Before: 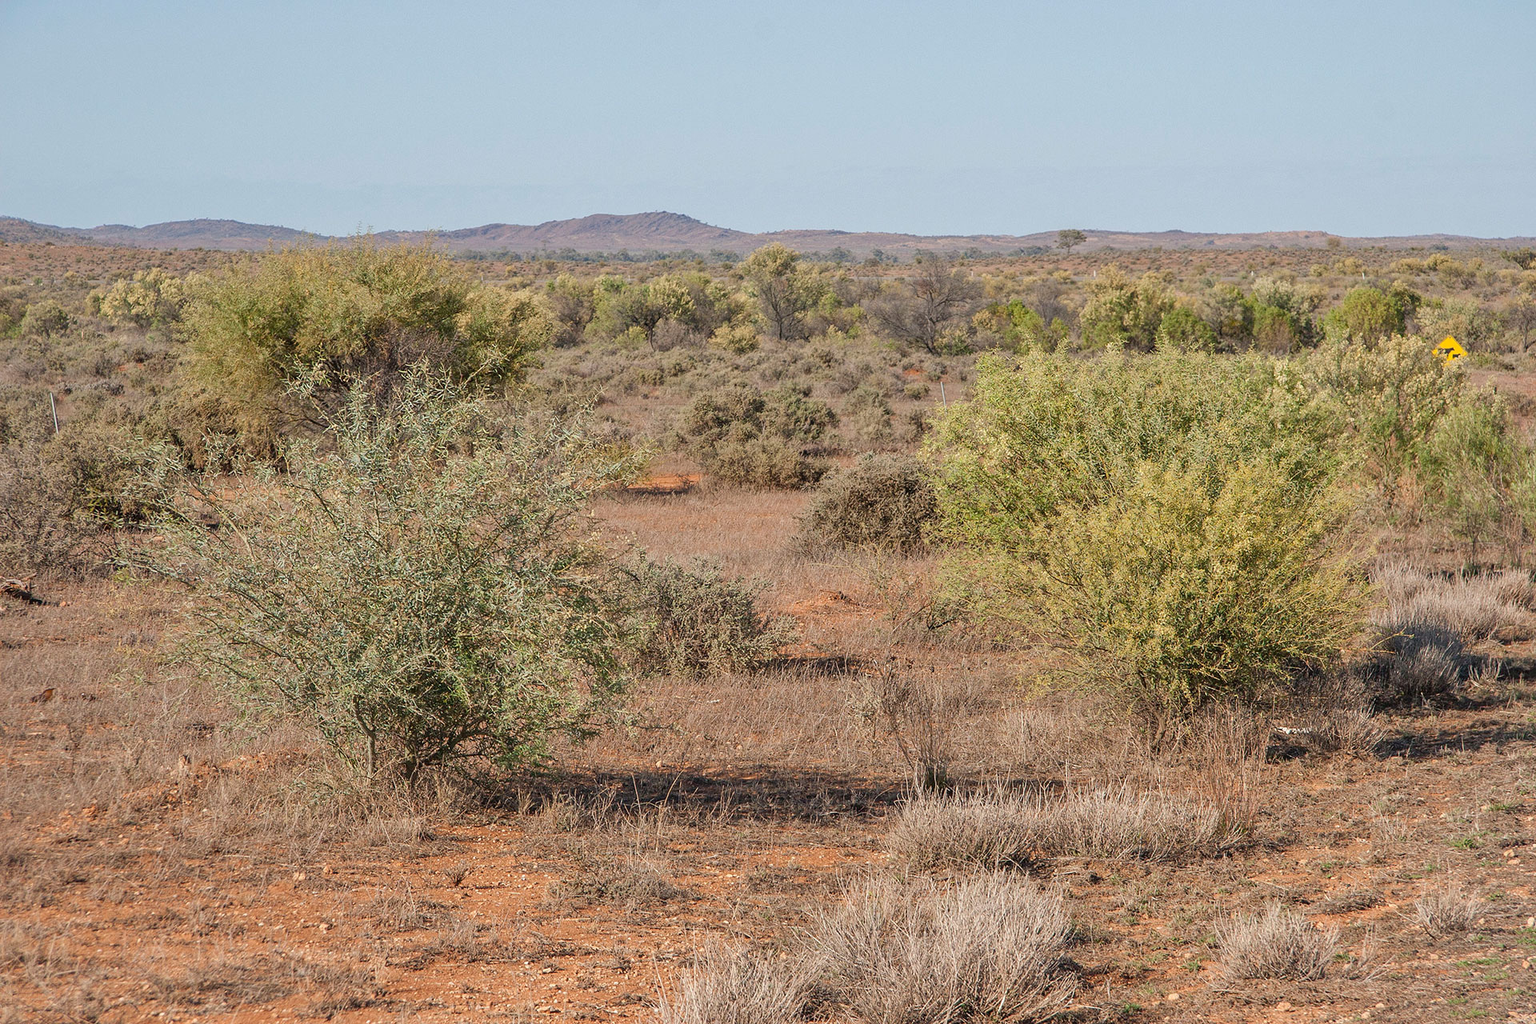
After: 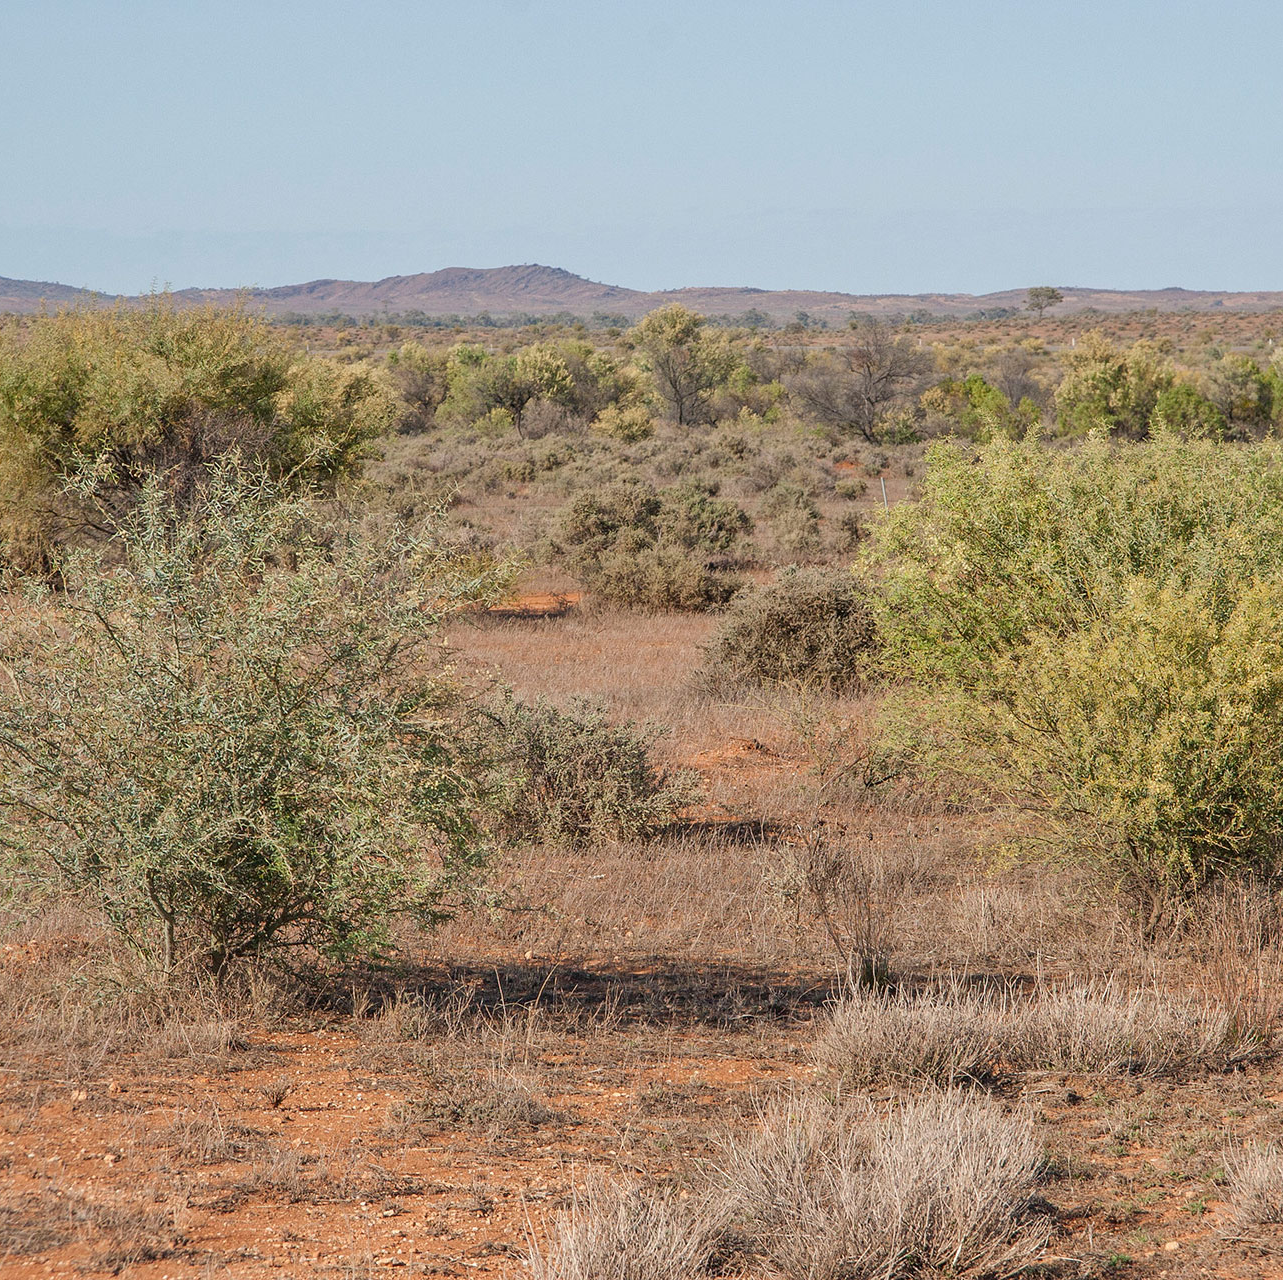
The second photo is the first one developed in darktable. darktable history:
crop: left 15.391%, right 17.772%
